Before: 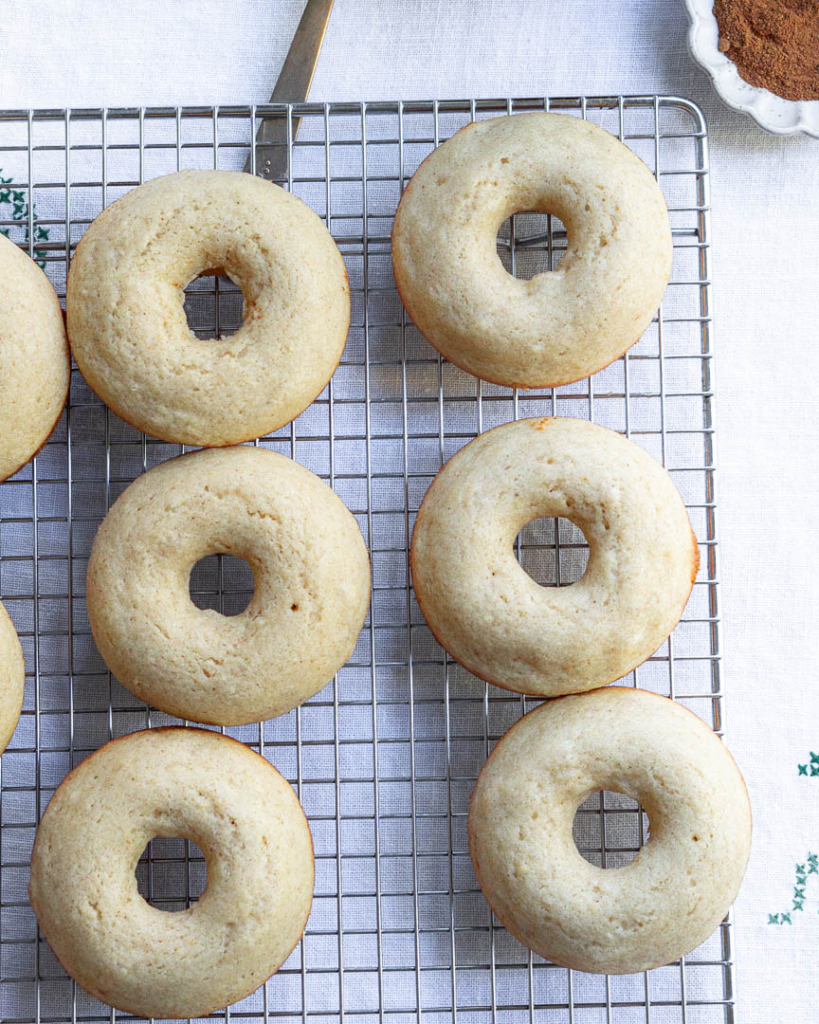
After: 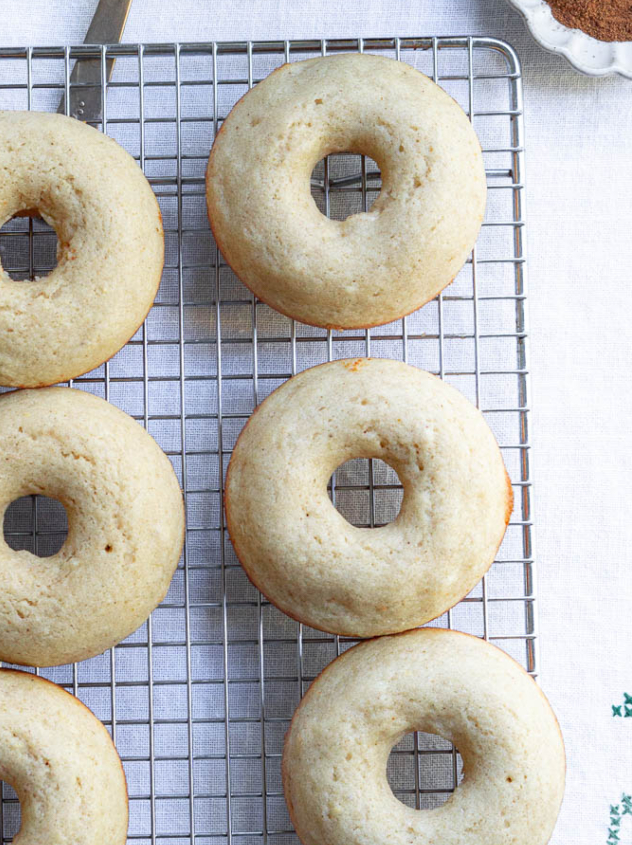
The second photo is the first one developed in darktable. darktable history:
crop: left 22.763%, top 5.817%, bottom 11.577%
